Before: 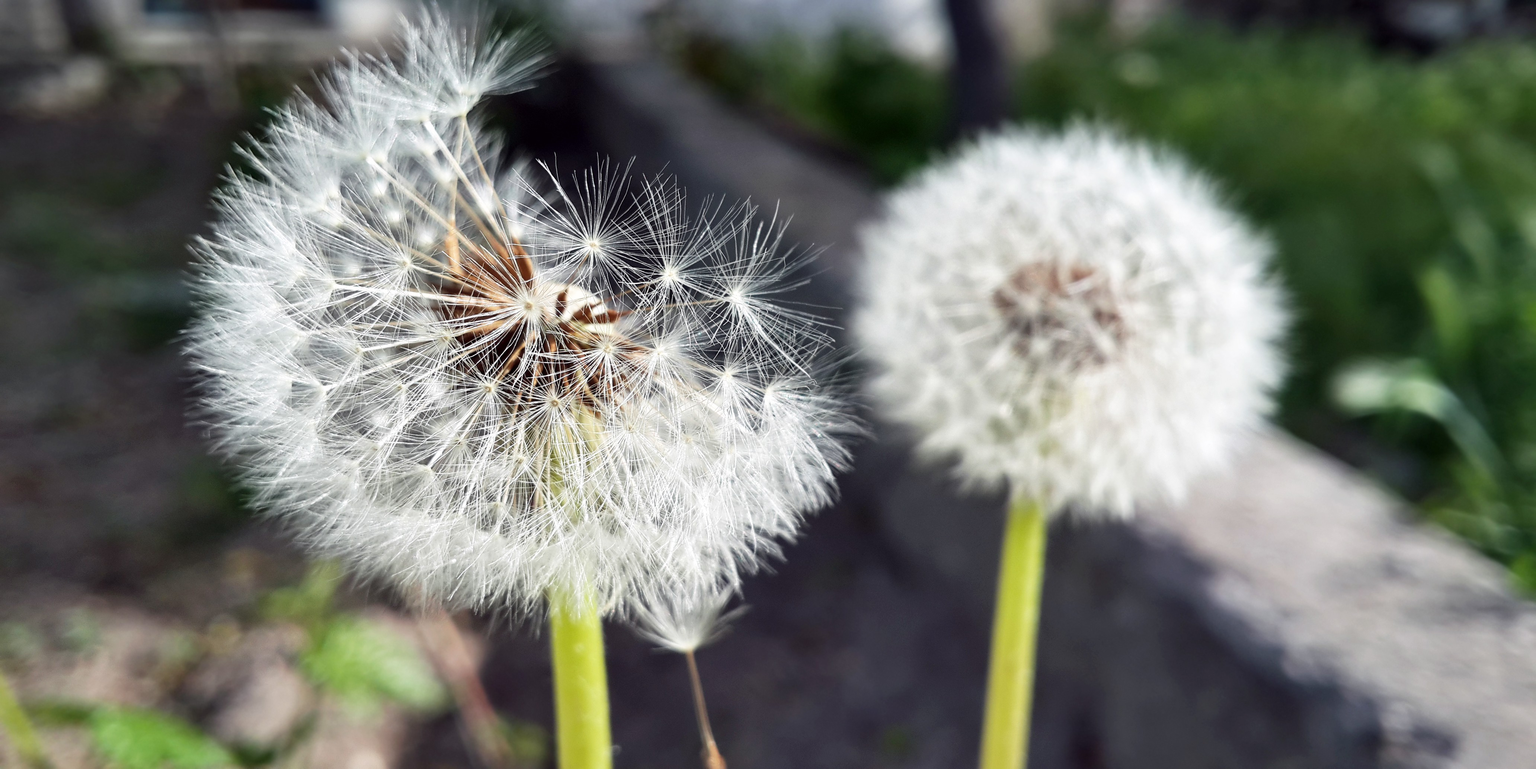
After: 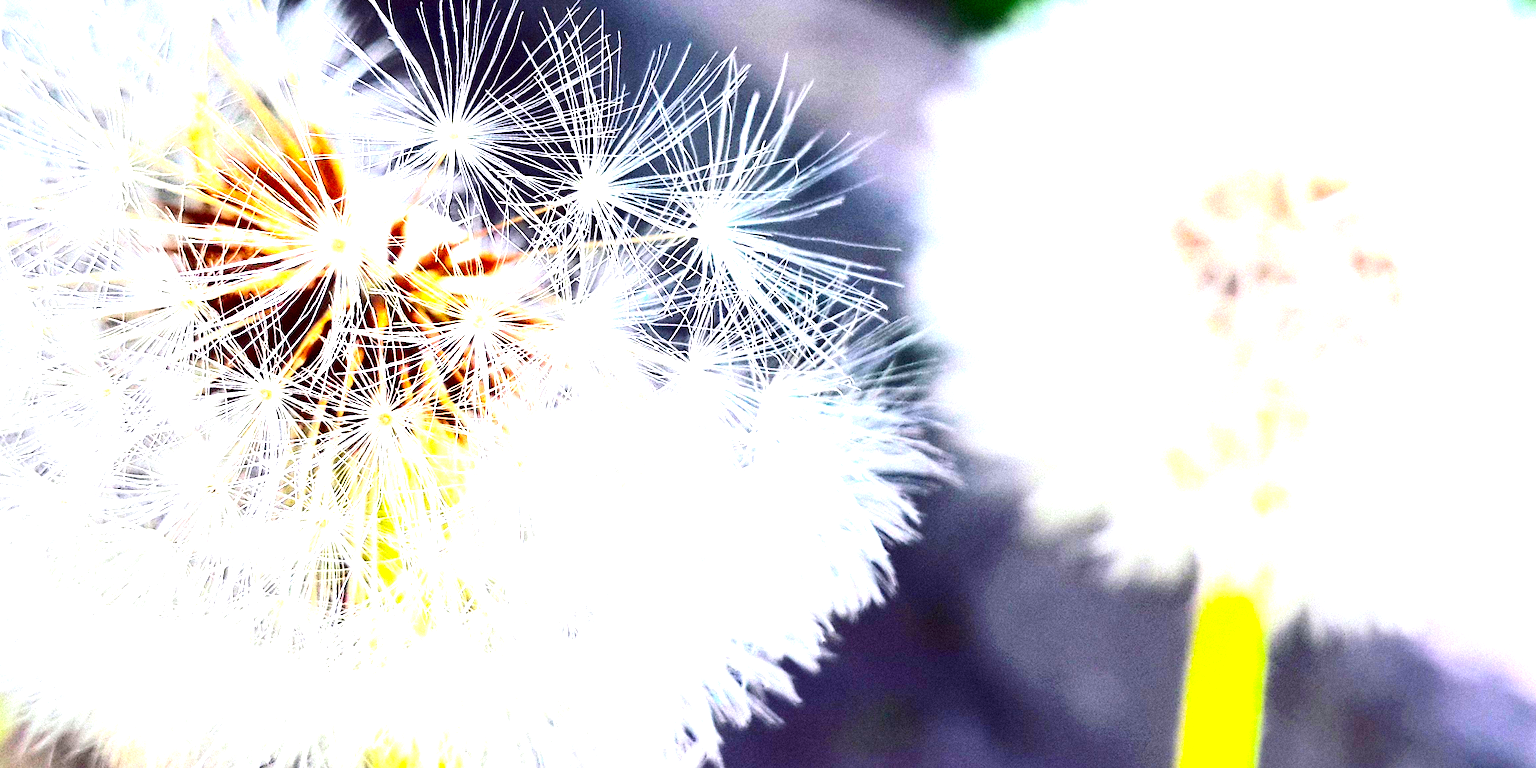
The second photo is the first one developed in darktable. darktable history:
grain: coarseness 9.38 ISO, strength 34.99%, mid-tones bias 0%
exposure: black level correction 0, exposure 2.088 EV, compensate exposure bias true, compensate highlight preservation false
color balance rgb: linear chroma grading › global chroma 15%, perceptual saturation grading › global saturation 30%
crop and rotate: left 22.13%, top 22.054%, right 22.026%, bottom 22.102%
white balance: red 0.98, blue 1.034
color correction: highlights a* 3.22, highlights b* 1.93, saturation 1.19
contrast brightness saturation: contrast 0.32, brightness -0.08, saturation 0.17
